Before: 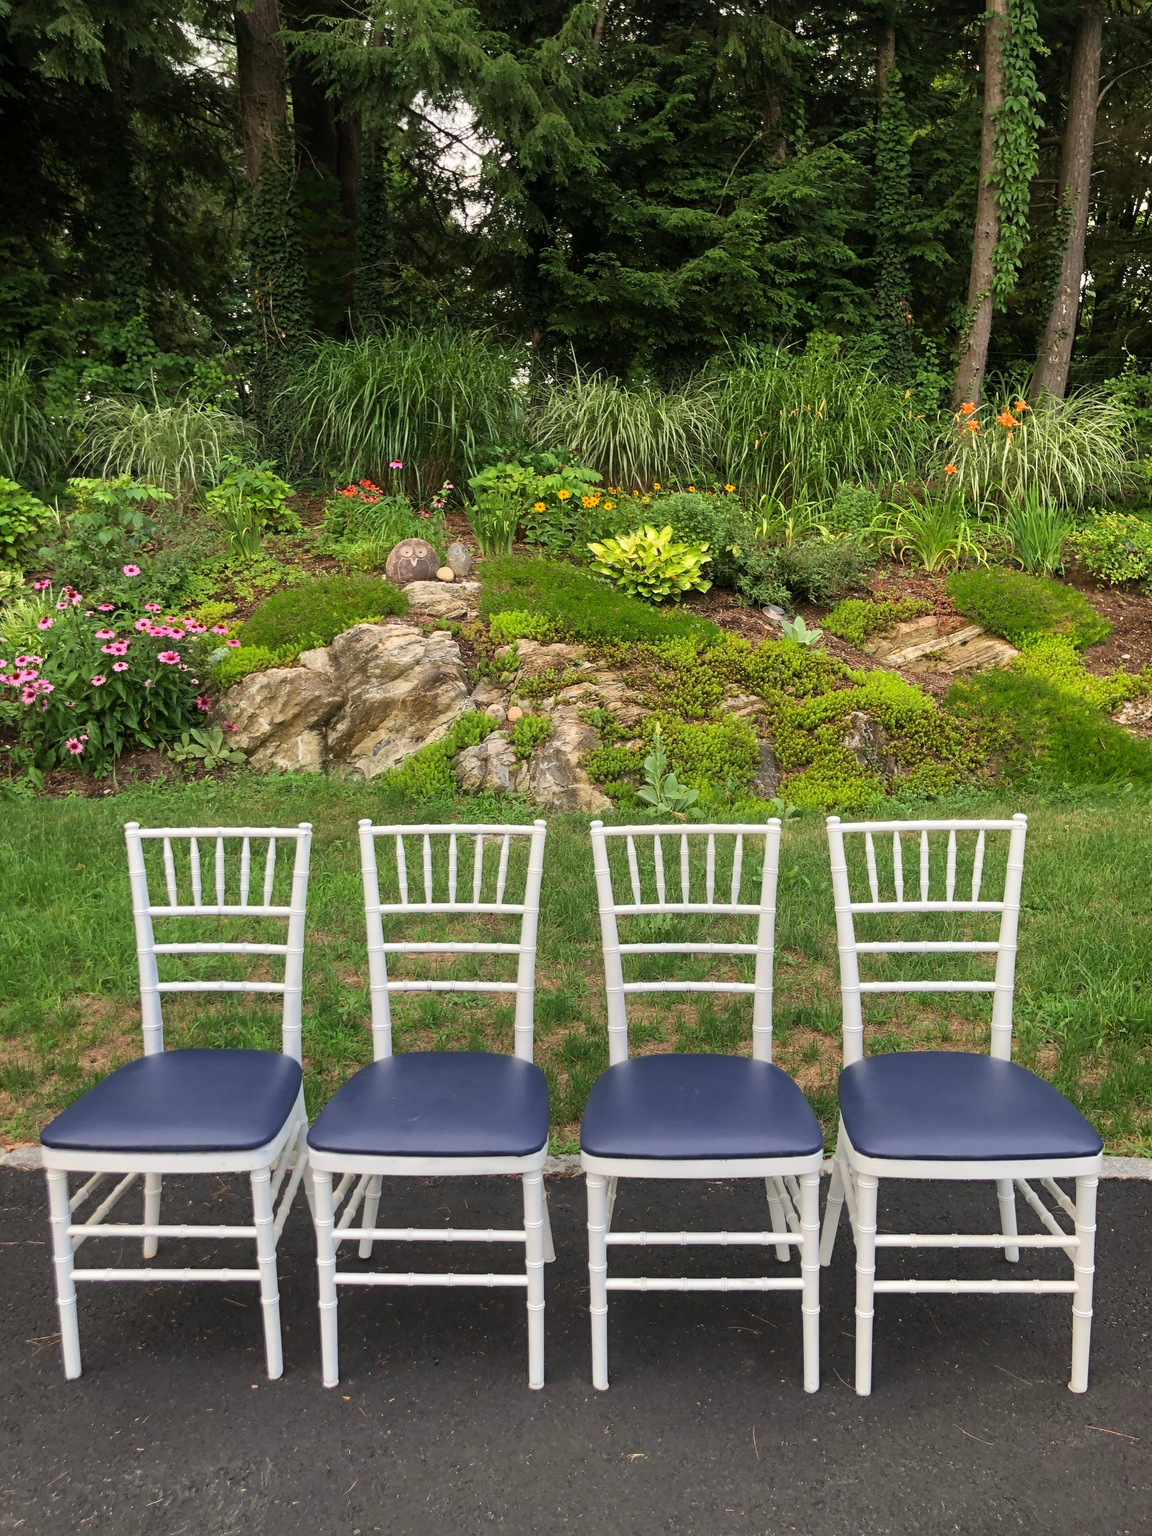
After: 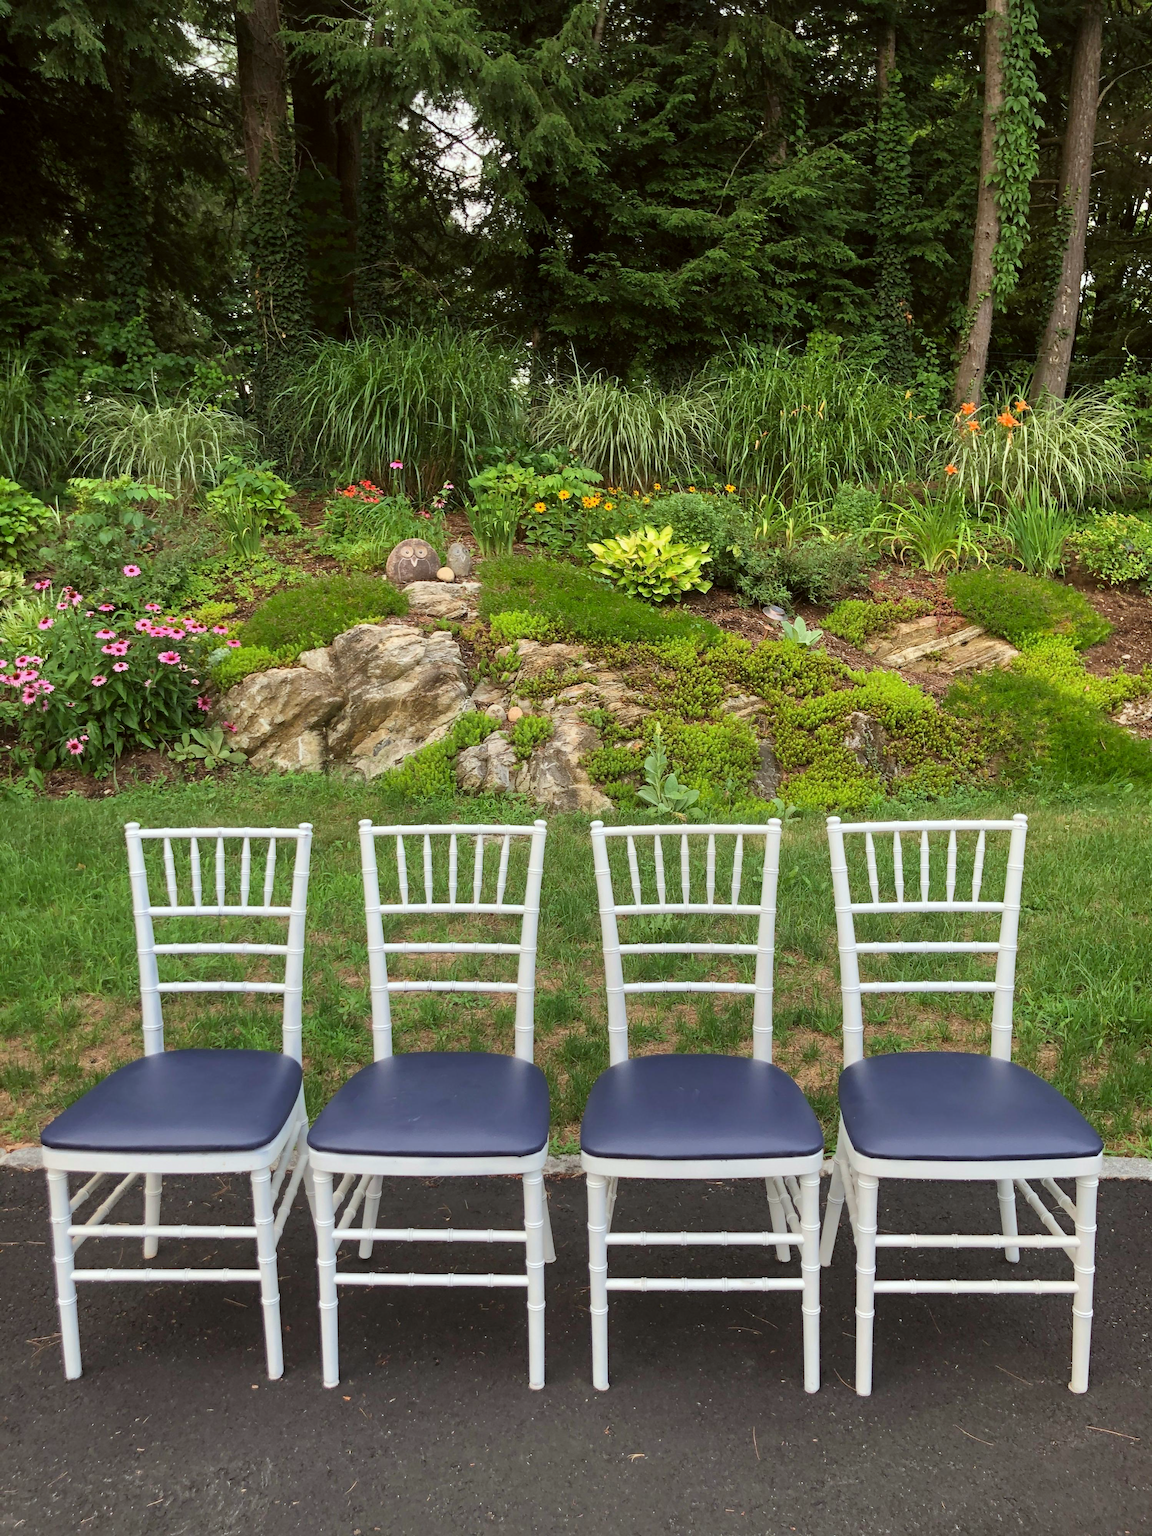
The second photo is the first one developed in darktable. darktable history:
color correction: highlights a* -2.81, highlights b* -2.55, shadows a* 2.02, shadows b* 2.94
